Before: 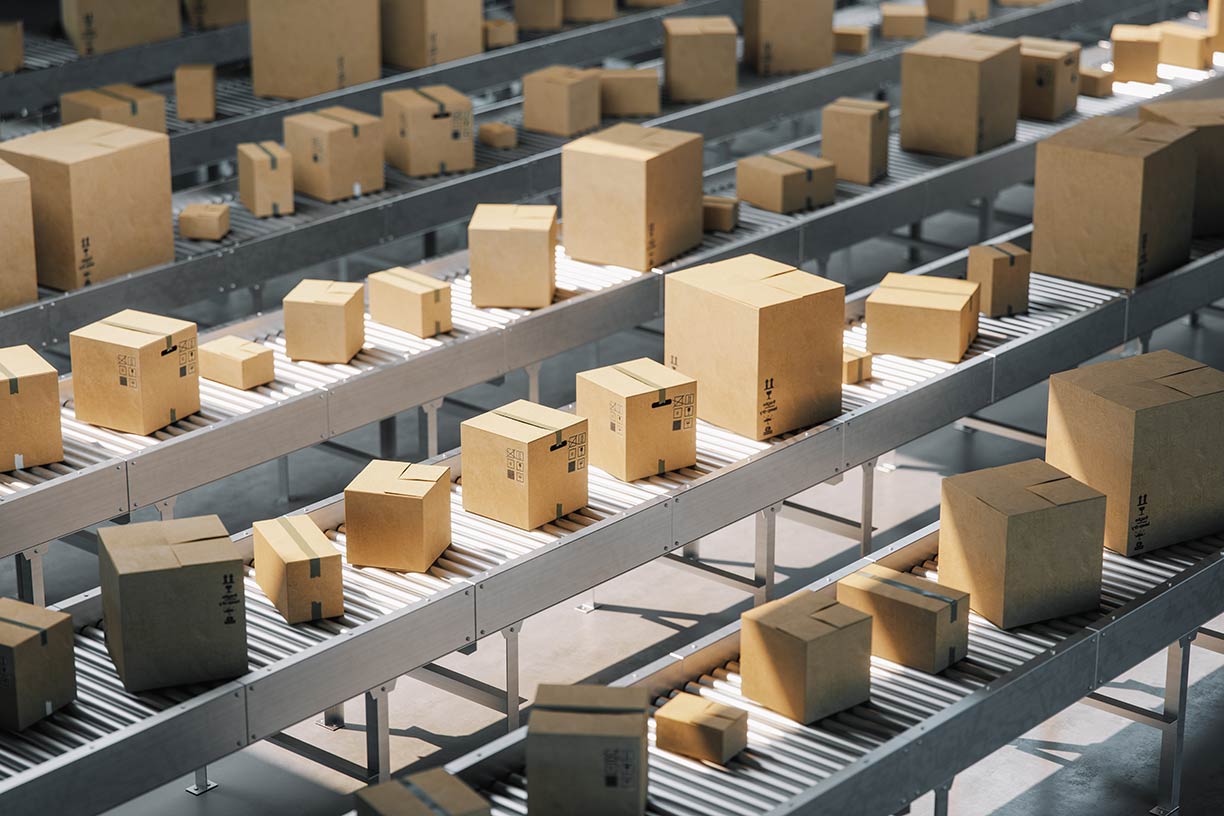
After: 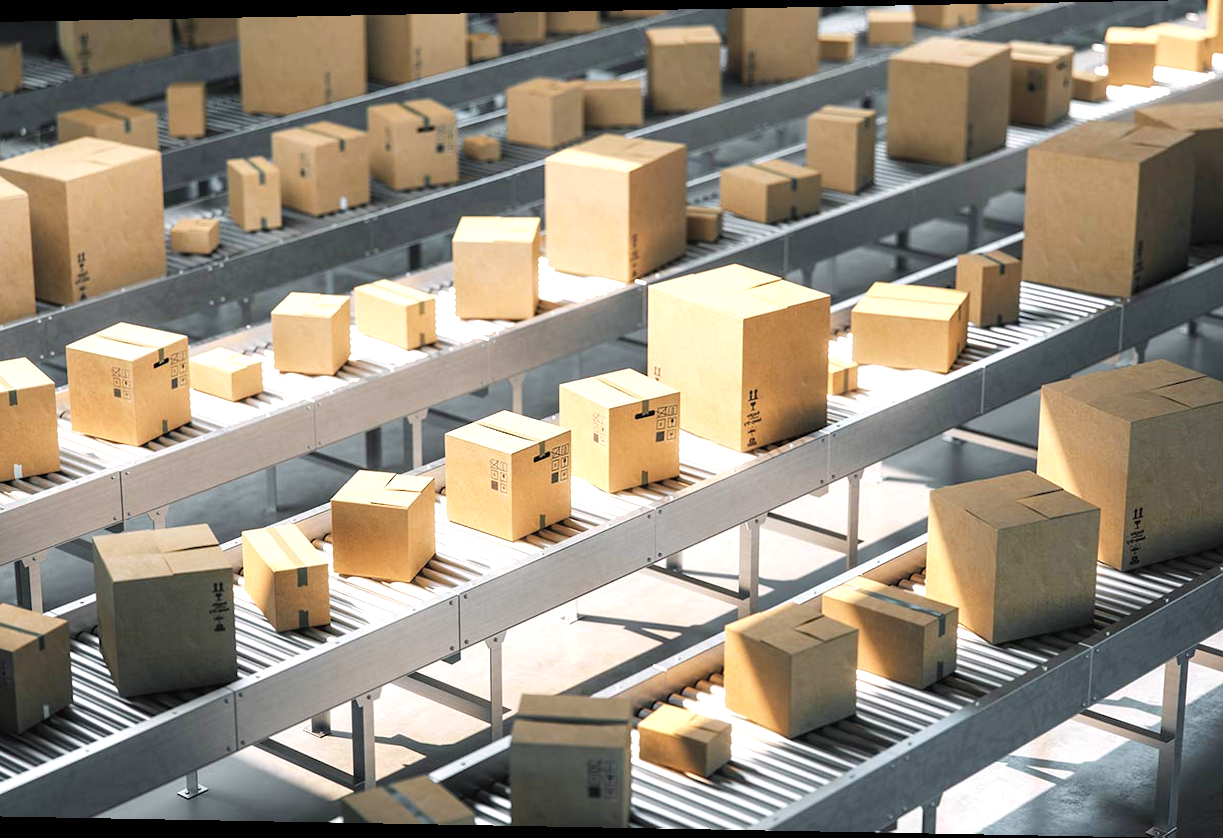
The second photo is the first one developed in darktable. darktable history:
rotate and perspective: lens shift (horizontal) -0.055, automatic cropping off
exposure: black level correction 0, exposure 0.7 EV, compensate exposure bias true, compensate highlight preservation false
